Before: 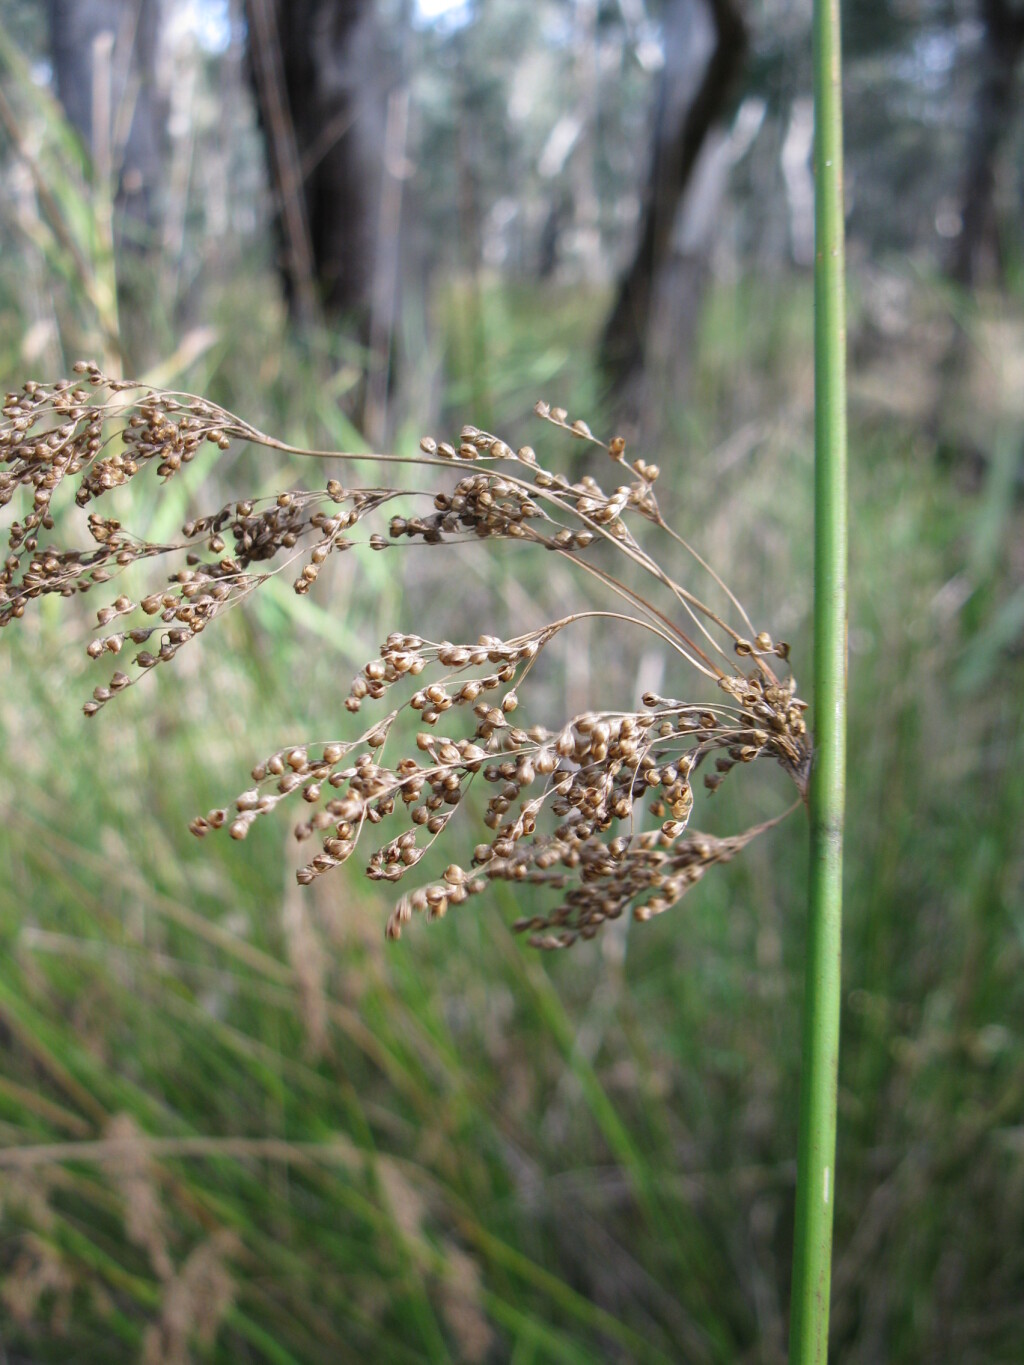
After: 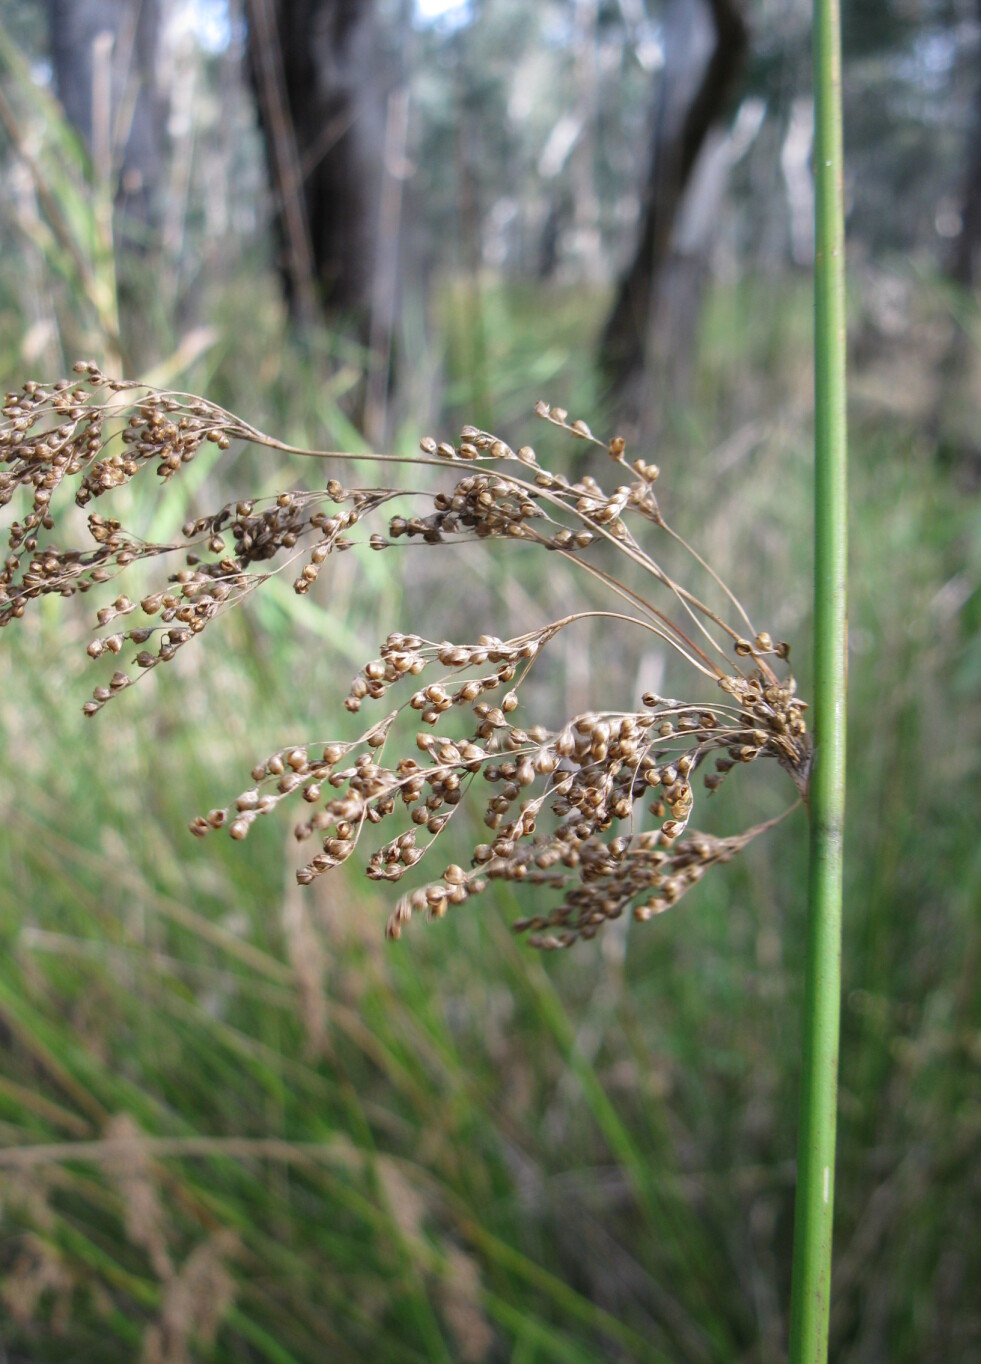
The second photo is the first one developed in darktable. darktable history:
crop: right 4.166%, bottom 0.021%
